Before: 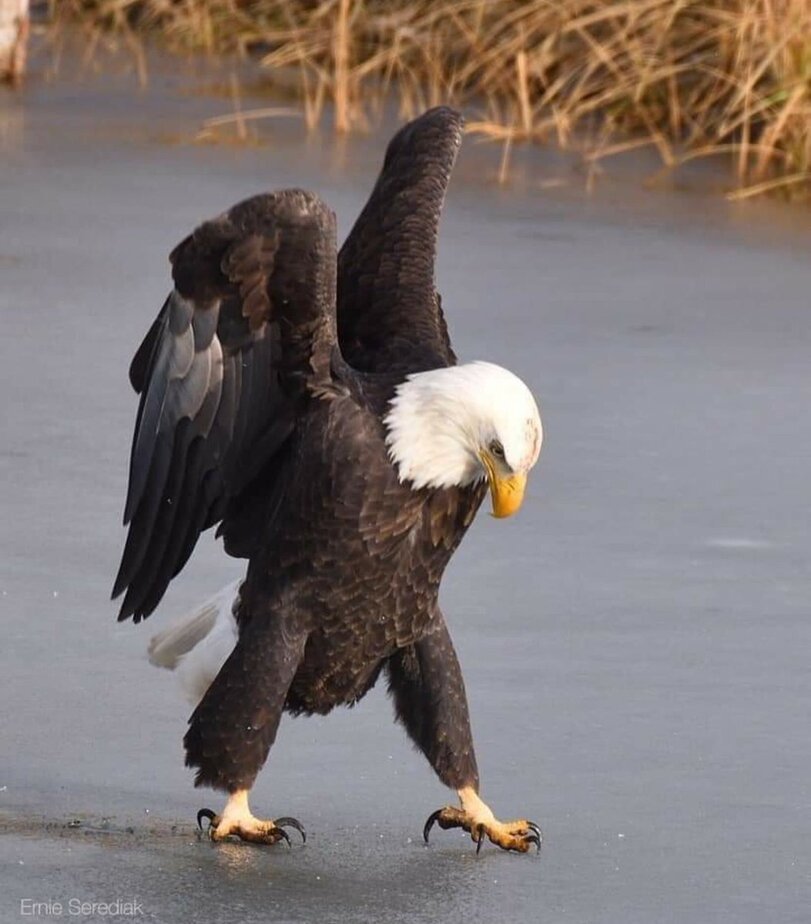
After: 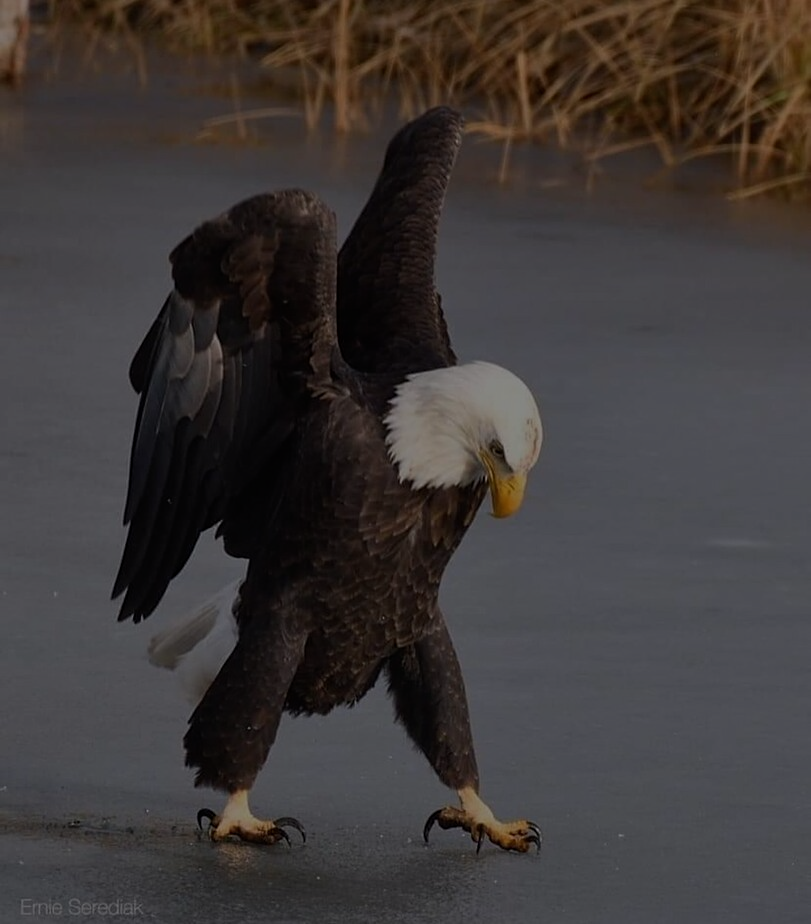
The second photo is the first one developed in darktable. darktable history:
exposure: exposure -2.077 EV, compensate highlight preservation false
sharpen: amount 0.21
